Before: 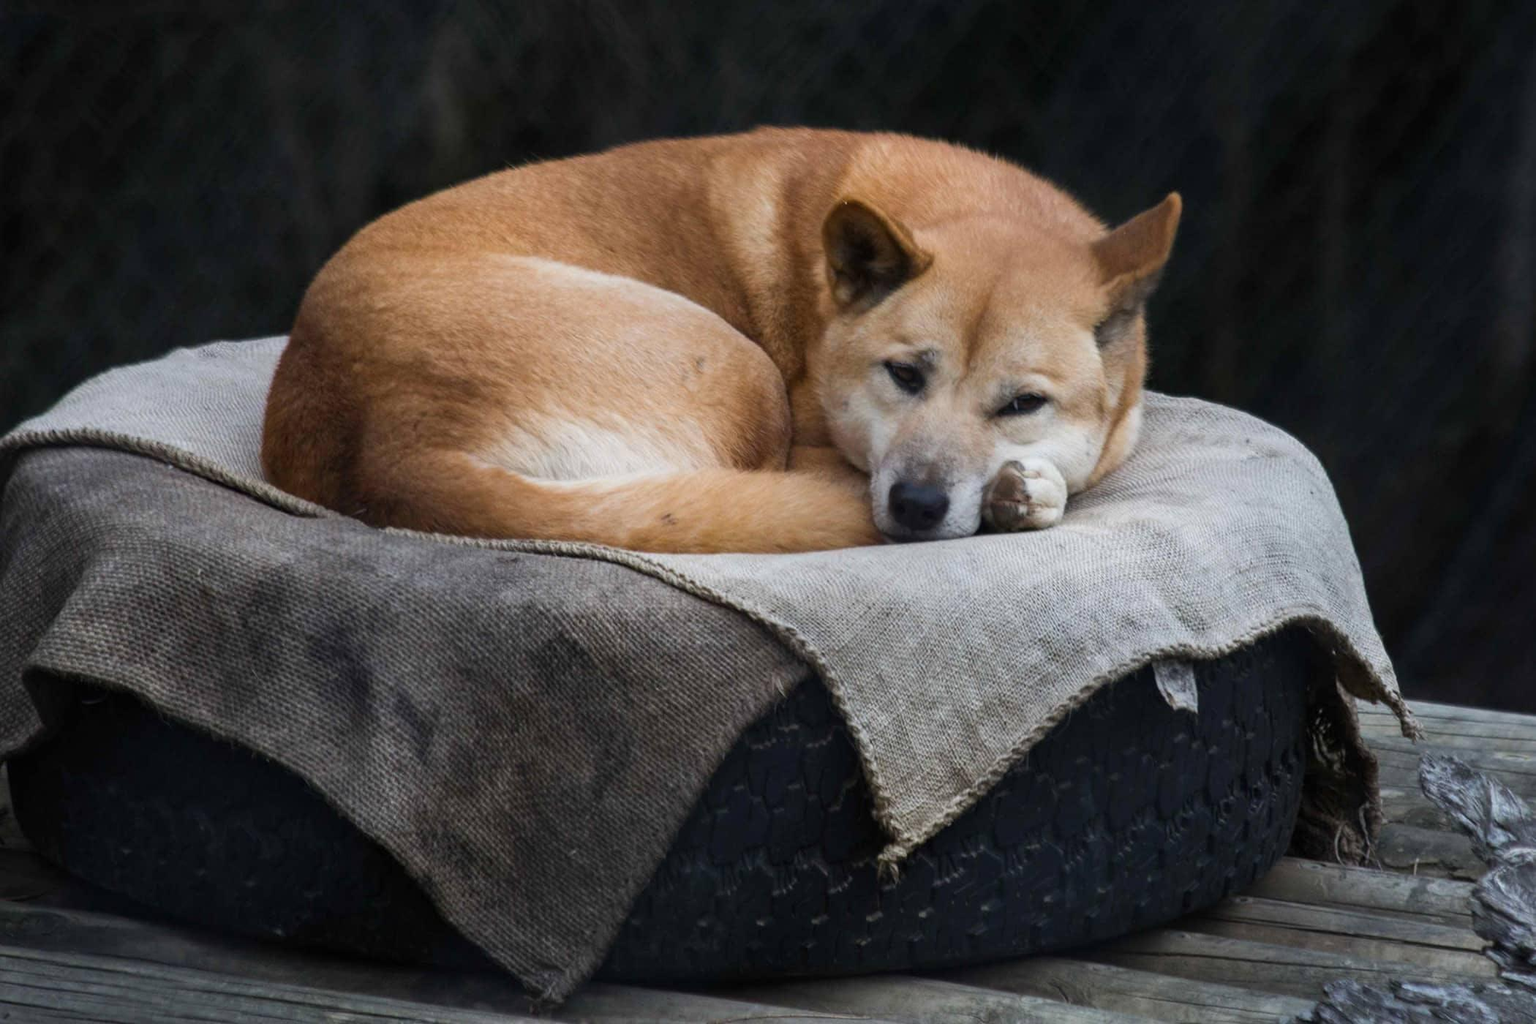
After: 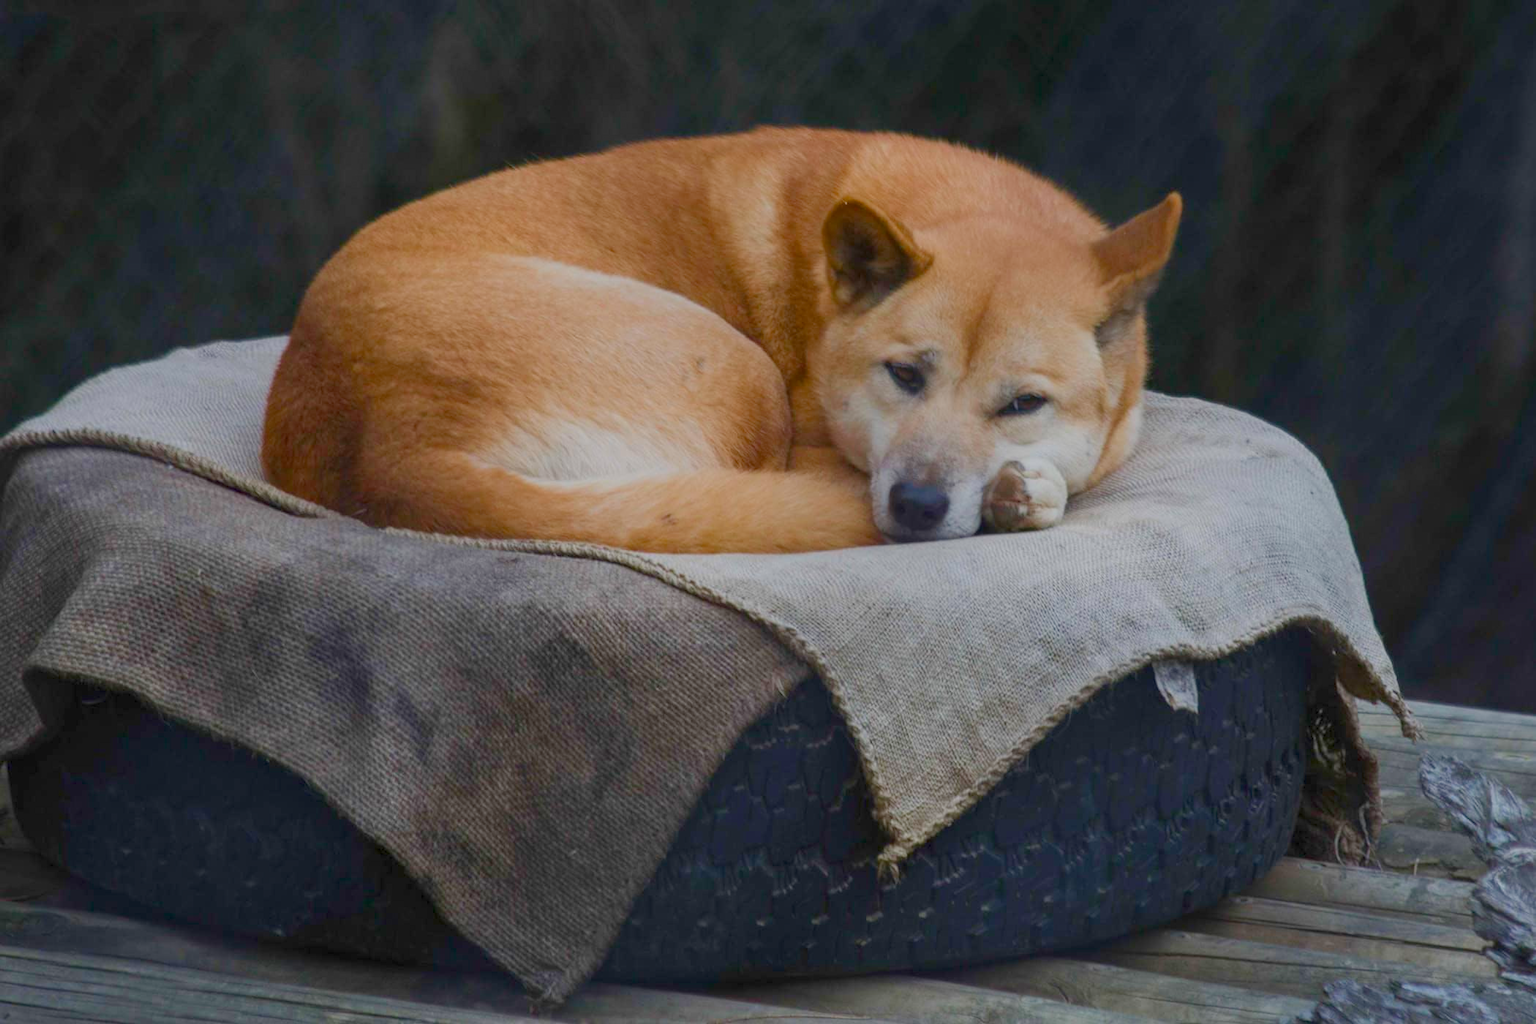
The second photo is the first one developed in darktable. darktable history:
velvia: strength 15.65%
color balance rgb: perceptual saturation grading › global saturation 20%, perceptual saturation grading › highlights -25.351%, perceptual saturation grading › shadows 24.25%, contrast -29.521%
